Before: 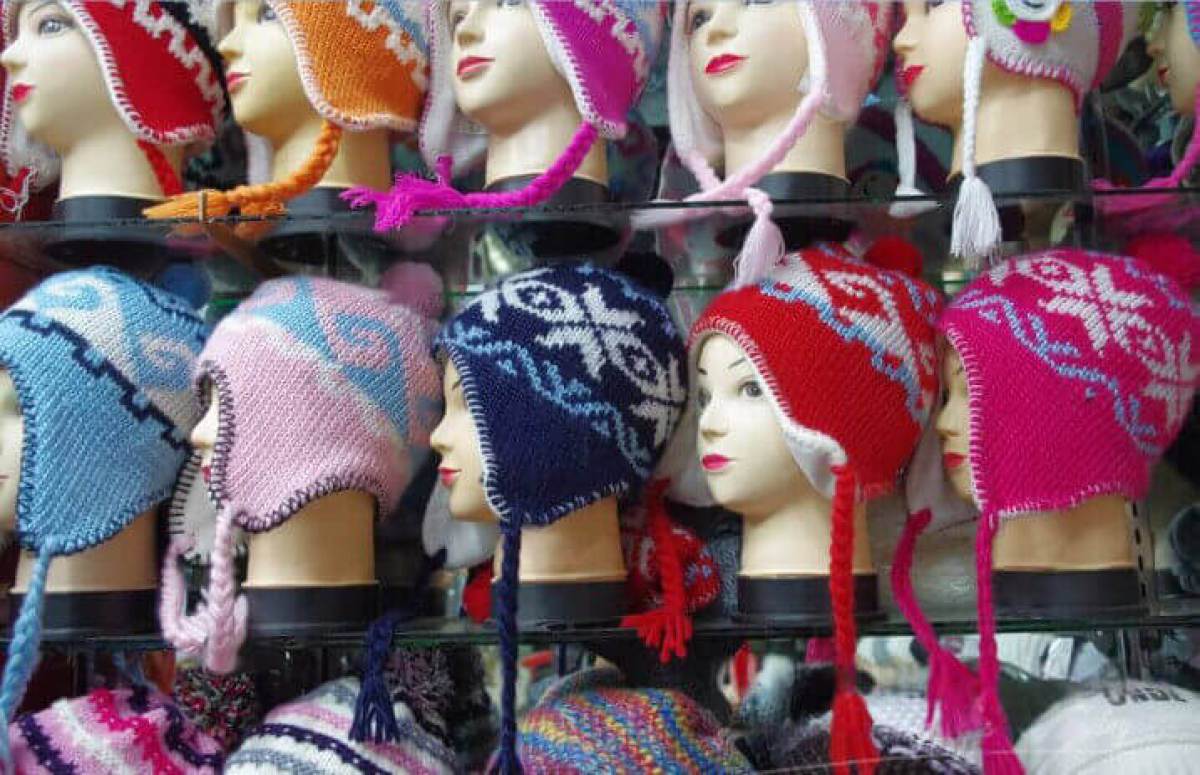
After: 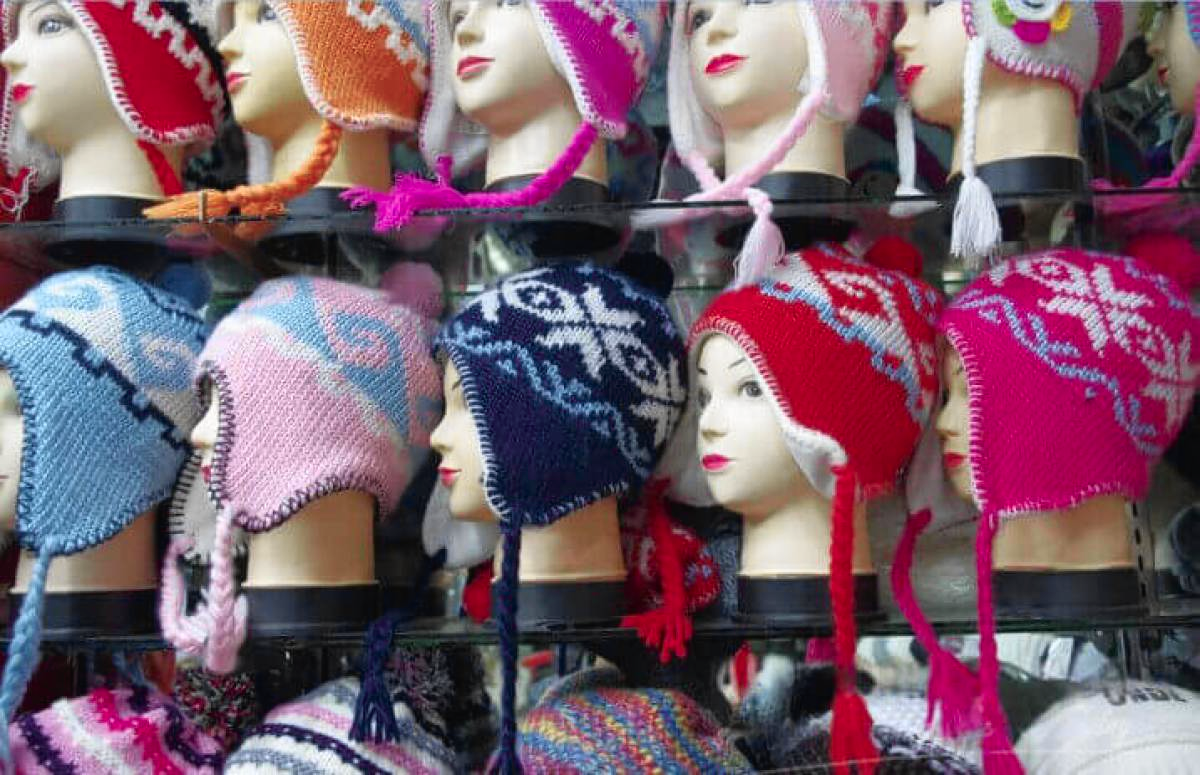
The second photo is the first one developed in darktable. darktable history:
tone curve: curves: ch0 [(0, 0.012) (0.056, 0.046) (0.218, 0.213) (0.606, 0.62) (0.82, 0.846) (1, 1)]; ch1 [(0, 0) (0.226, 0.261) (0.403, 0.437) (0.469, 0.472) (0.495, 0.499) (0.514, 0.504) (0.545, 0.555) (0.59, 0.598) (0.714, 0.733) (1, 1)]; ch2 [(0, 0) (0.269, 0.299) (0.459, 0.45) (0.498, 0.499) (0.523, 0.512) (0.568, 0.558) (0.634, 0.617) (0.702, 0.662) (0.781, 0.775) (1, 1)], color space Lab, independent channels, preserve colors none
